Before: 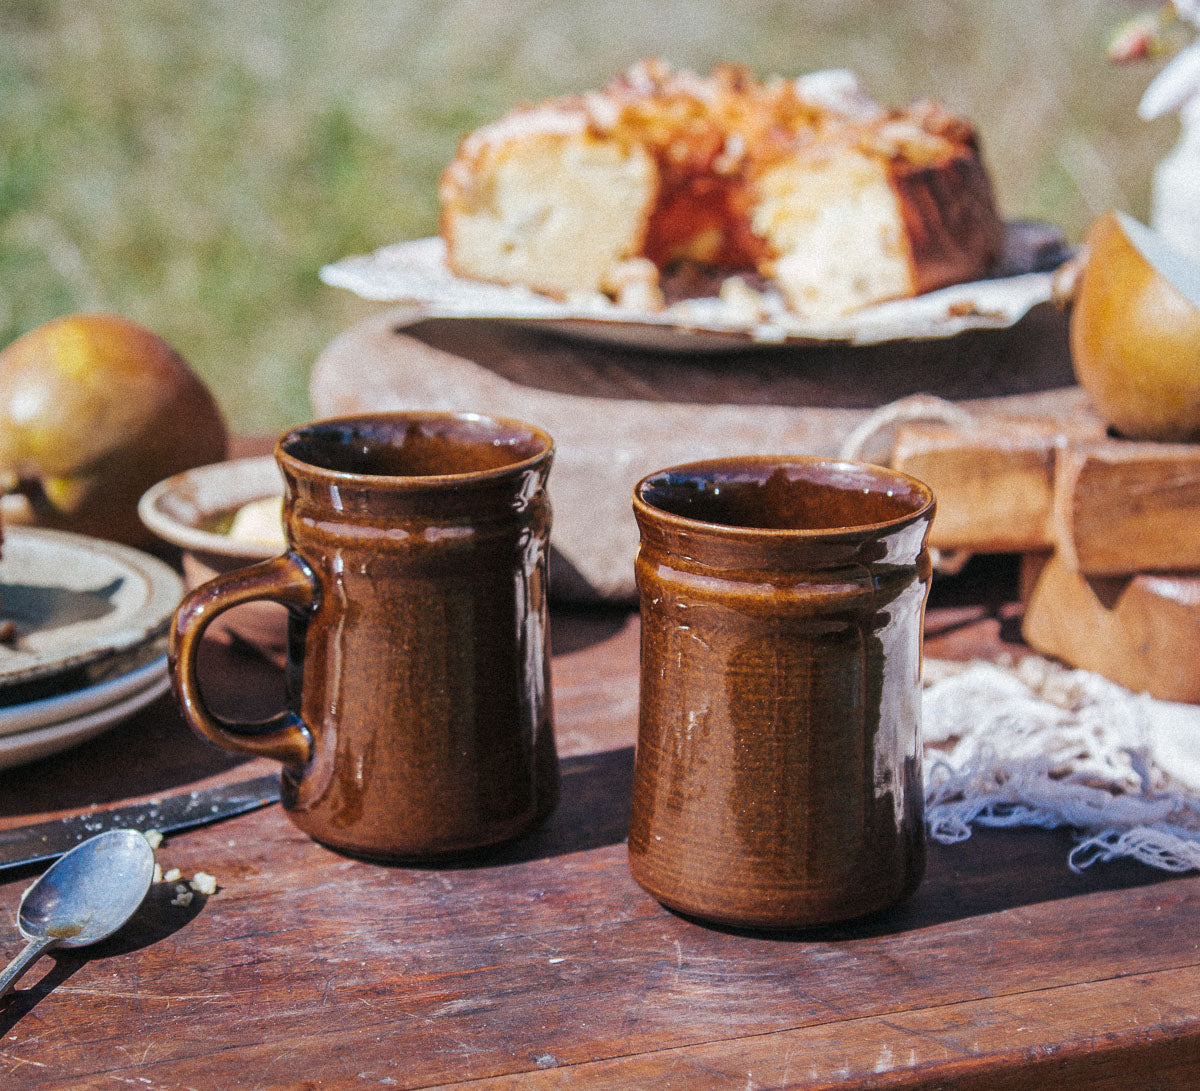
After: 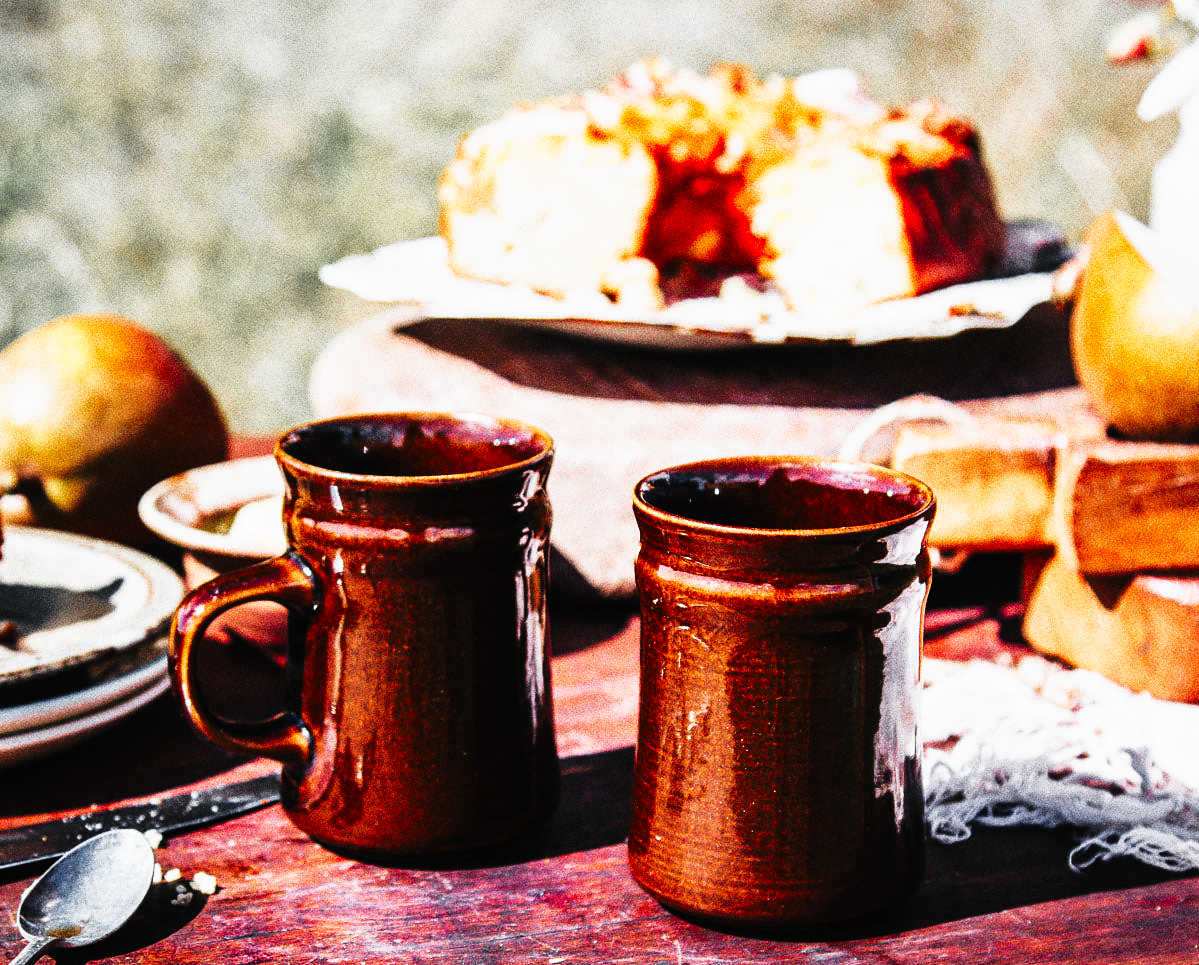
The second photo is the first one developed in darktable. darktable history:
tone curve: curves: ch0 [(0, 0) (0.003, 0.001) (0.011, 0.005) (0.025, 0.01) (0.044, 0.016) (0.069, 0.019) (0.1, 0.024) (0.136, 0.03) (0.177, 0.045) (0.224, 0.071) (0.277, 0.122) (0.335, 0.202) (0.399, 0.326) (0.468, 0.471) (0.543, 0.638) (0.623, 0.798) (0.709, 0.913) (0.801, 0.97) (0.898, 0.983) (1, 1)], preserve colors none
color zones: curves: ch1 [(0, 0.638) (0.193, 0.442) (0.286, 0.15) (0.429, 0.14) (0.571, 0.142) (0.714, 0.154) (0.857, 0.175) (1, 0.638)]
crop and rotate: top 0%, bottom 11.49%
